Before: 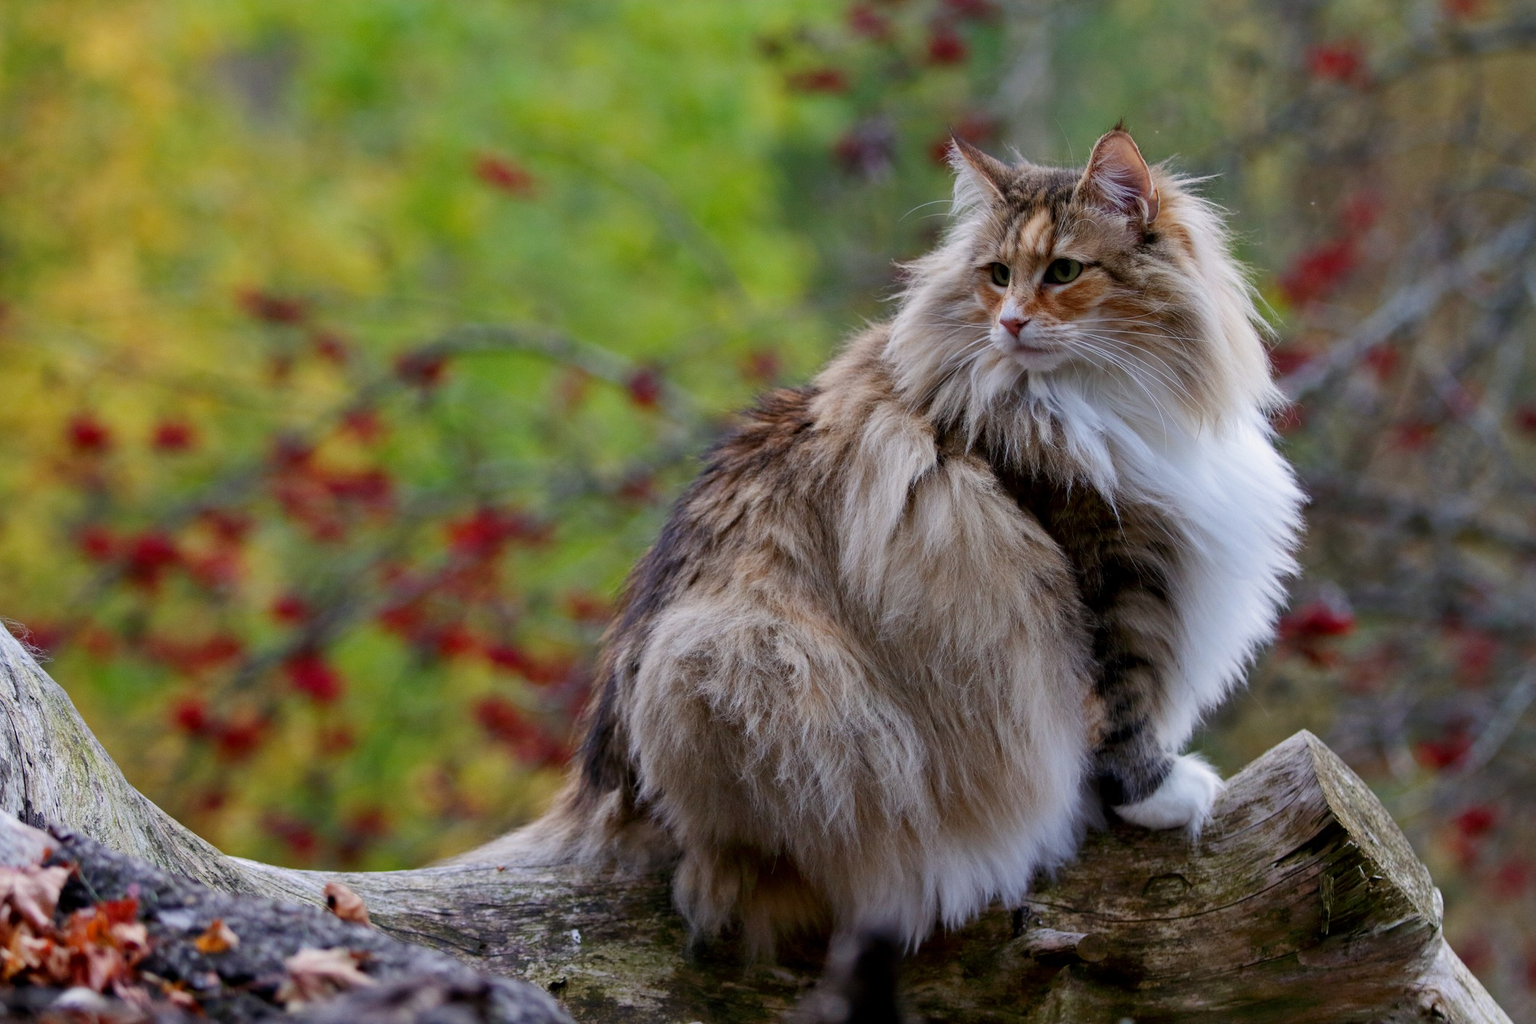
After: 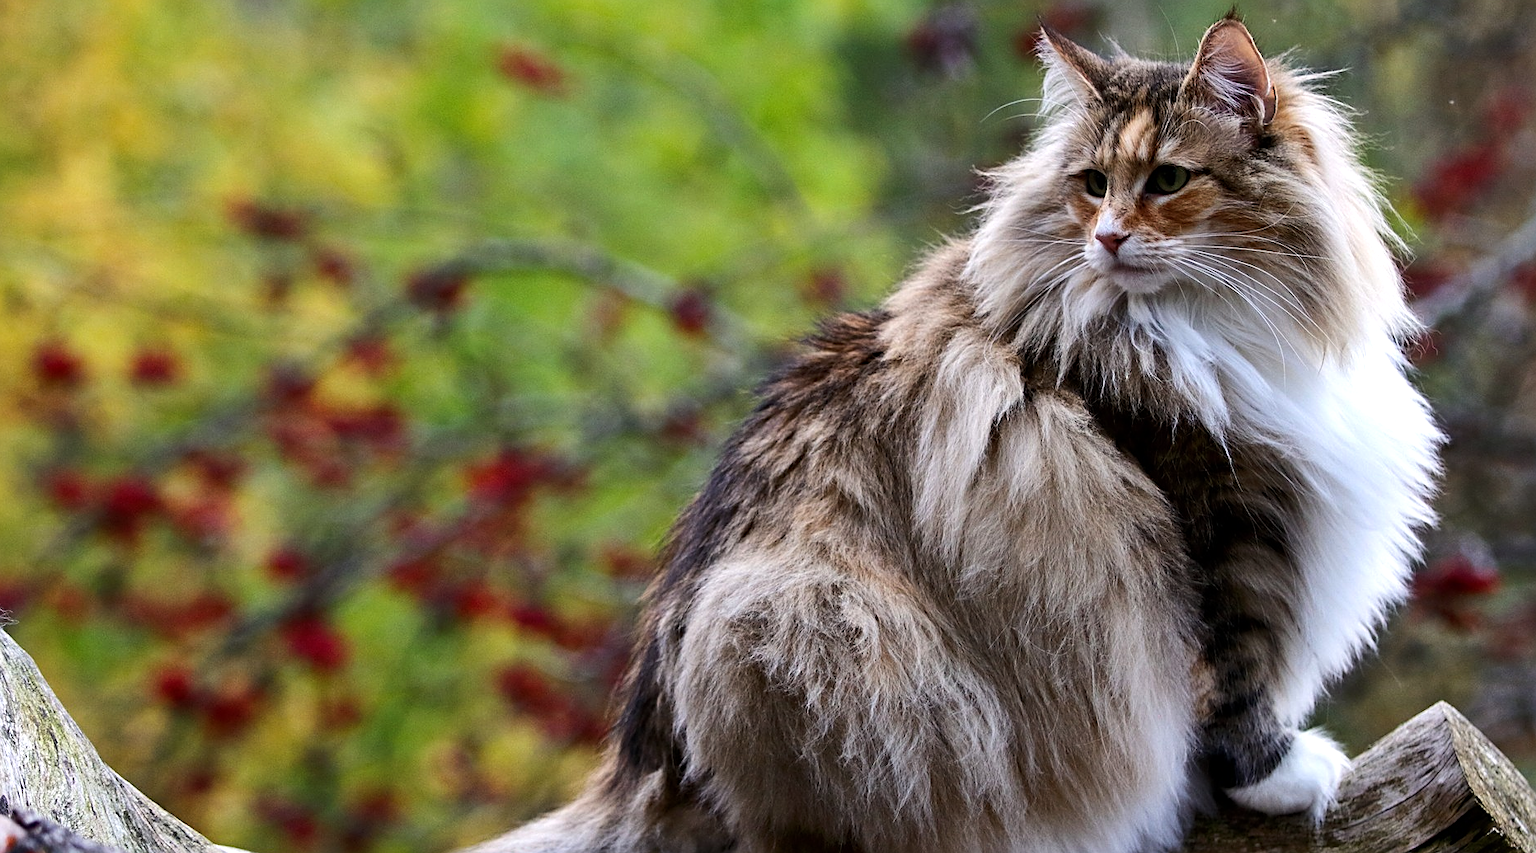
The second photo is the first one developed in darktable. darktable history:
sharpen: on, module defaults
crop and rotate: left 2.465%, top 11.161%, right 9.681%, bottom 15.598%
tone equalizer: -8 EV -0.764 EV, -7 EV -0.672 EV, -6 EV -0.615 EV, -5 EV -0.418 EV, -3 EV 0.397 EV, -2 EV 0.6 EV, -1 EV 0.696 EV, +0 EV 0.72 EV, edges refinement/feathering 500, mask exposure compensation -1.57 EV, preserve details no
